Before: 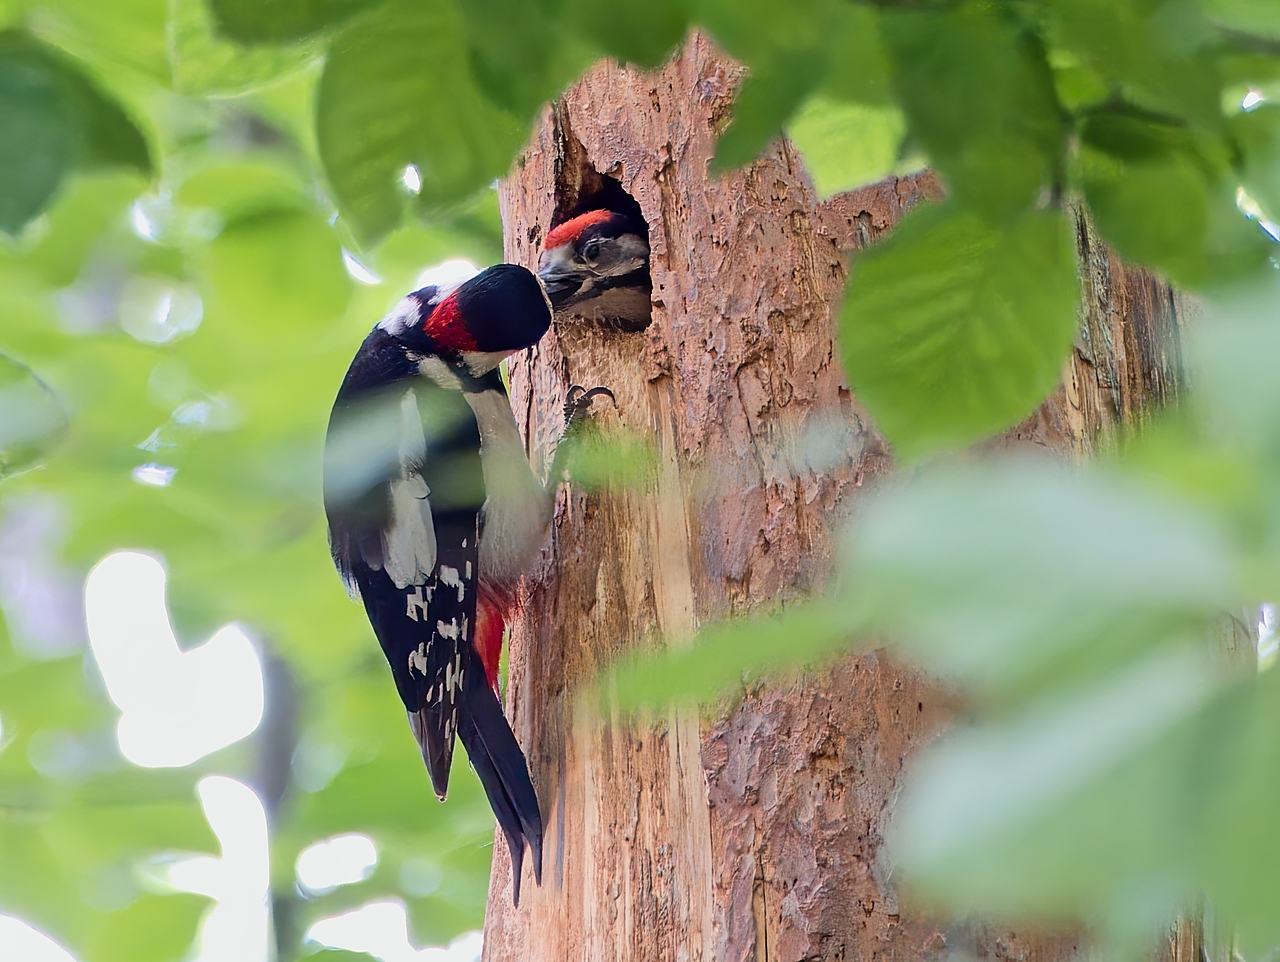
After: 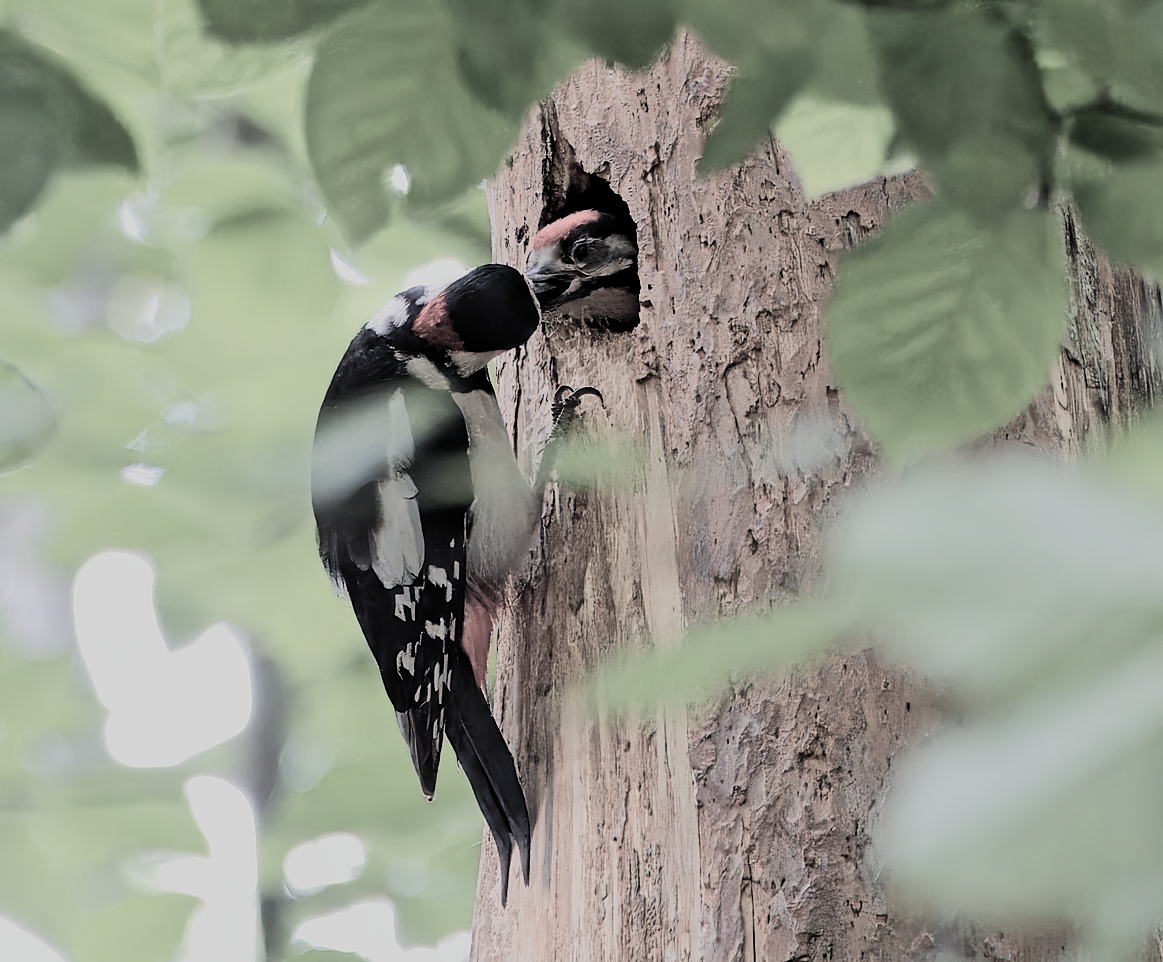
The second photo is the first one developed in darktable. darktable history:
crop and rotate: left 0.959%, right 8.159%
filmic rgb: black relative exposure -5.01 EV, white relative exposure 3.99 EV, threshold 3.04 EV, hardness 2.9, contrast 1.299, highlights saturation mix -31.09%, color science v5 (2021), contrast in shadows safe, contrast in highlights safe, enable highlight reconstruction true
